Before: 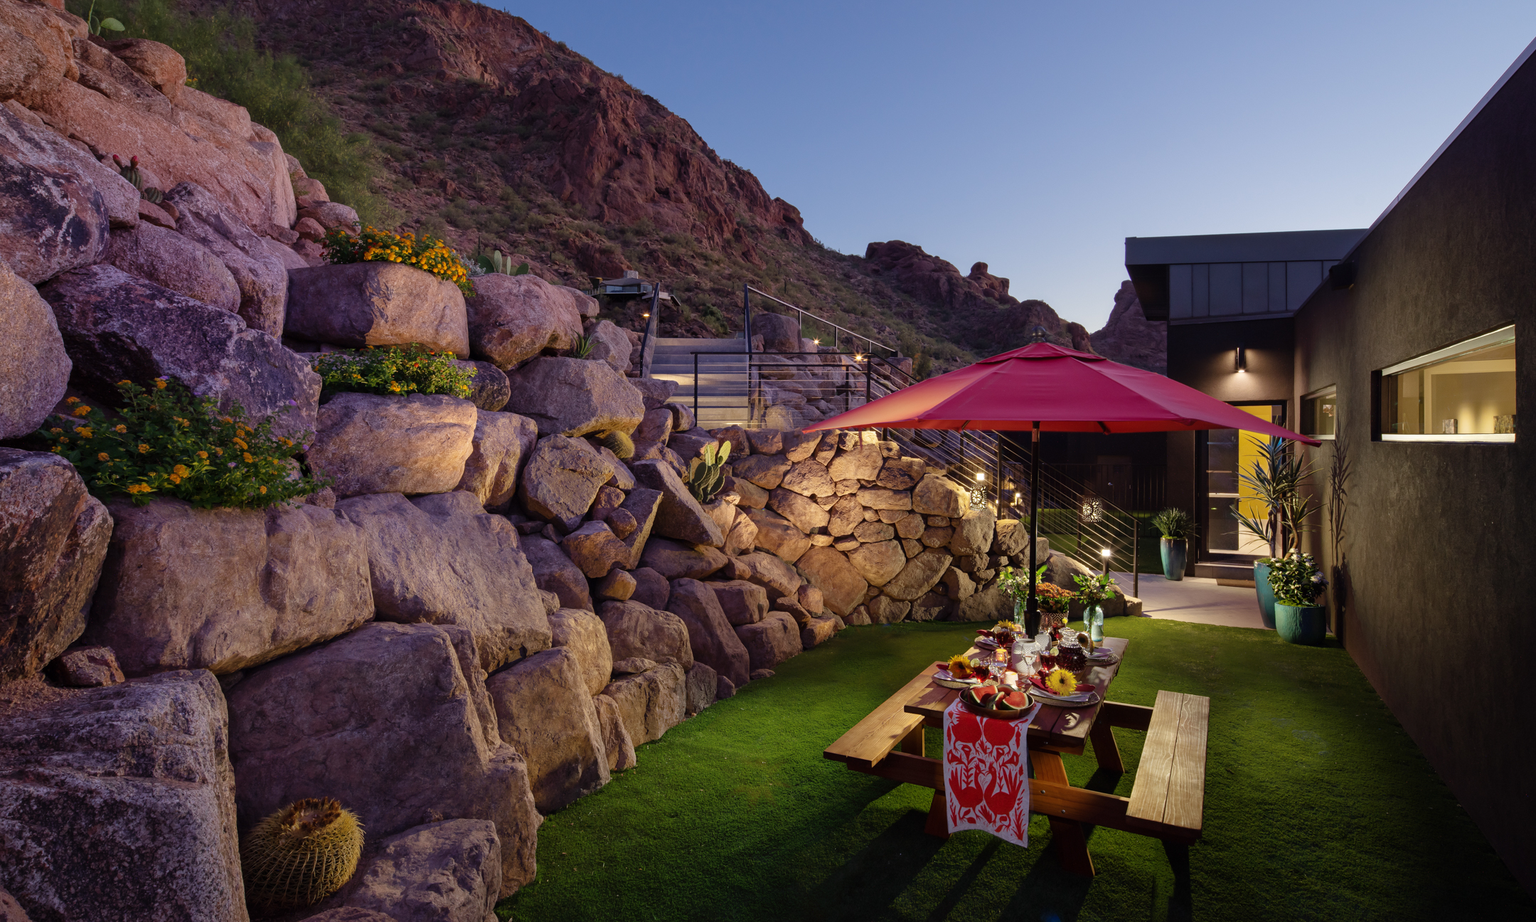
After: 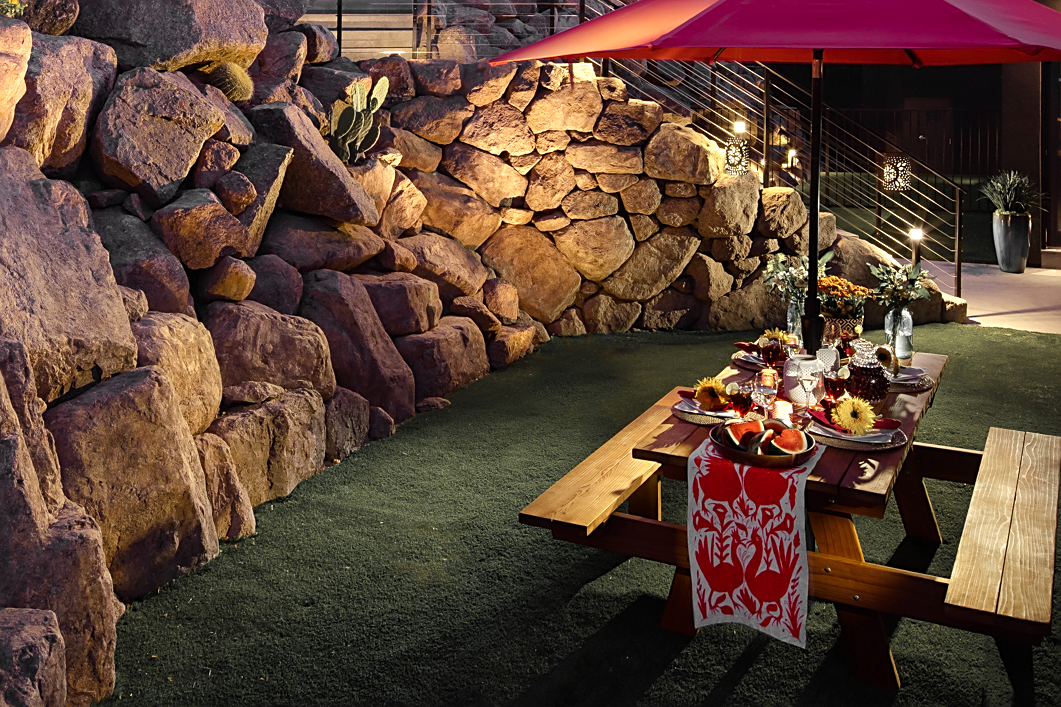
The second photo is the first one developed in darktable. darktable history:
color balance rgb: highlights gain › luminance 5.853%, highlights gain › chroma 2.579%, highlights gain › hue 87.22°, perceptual saturation grading › global saturation 19.913%, perceptual brilliance grading › highlights 7.122%, perceptual brilliance grading › mid-tones 18.024%, perceptual brilliance grading › shadows -5.249%
color zones: curves: ch0 [(0, 0.447) (0.184, 0.543) (0.323, 0.476) (0.429, 0.445) (0.571, 0.443) (0.714, 0.451) (0.857, 0.452) (1, 0.447)]; ch1 [(0, 0.464) (0.176, 0.46) (0.287, 0.177) (0.429, 0.002) (0.571, 0) (0.714, 0) (0.857, 0) (1, 0.464)]
sharpen: on, module defaults
crop: left 29.599%, top 41.899%, right 21.276%, bottom 3.516%
